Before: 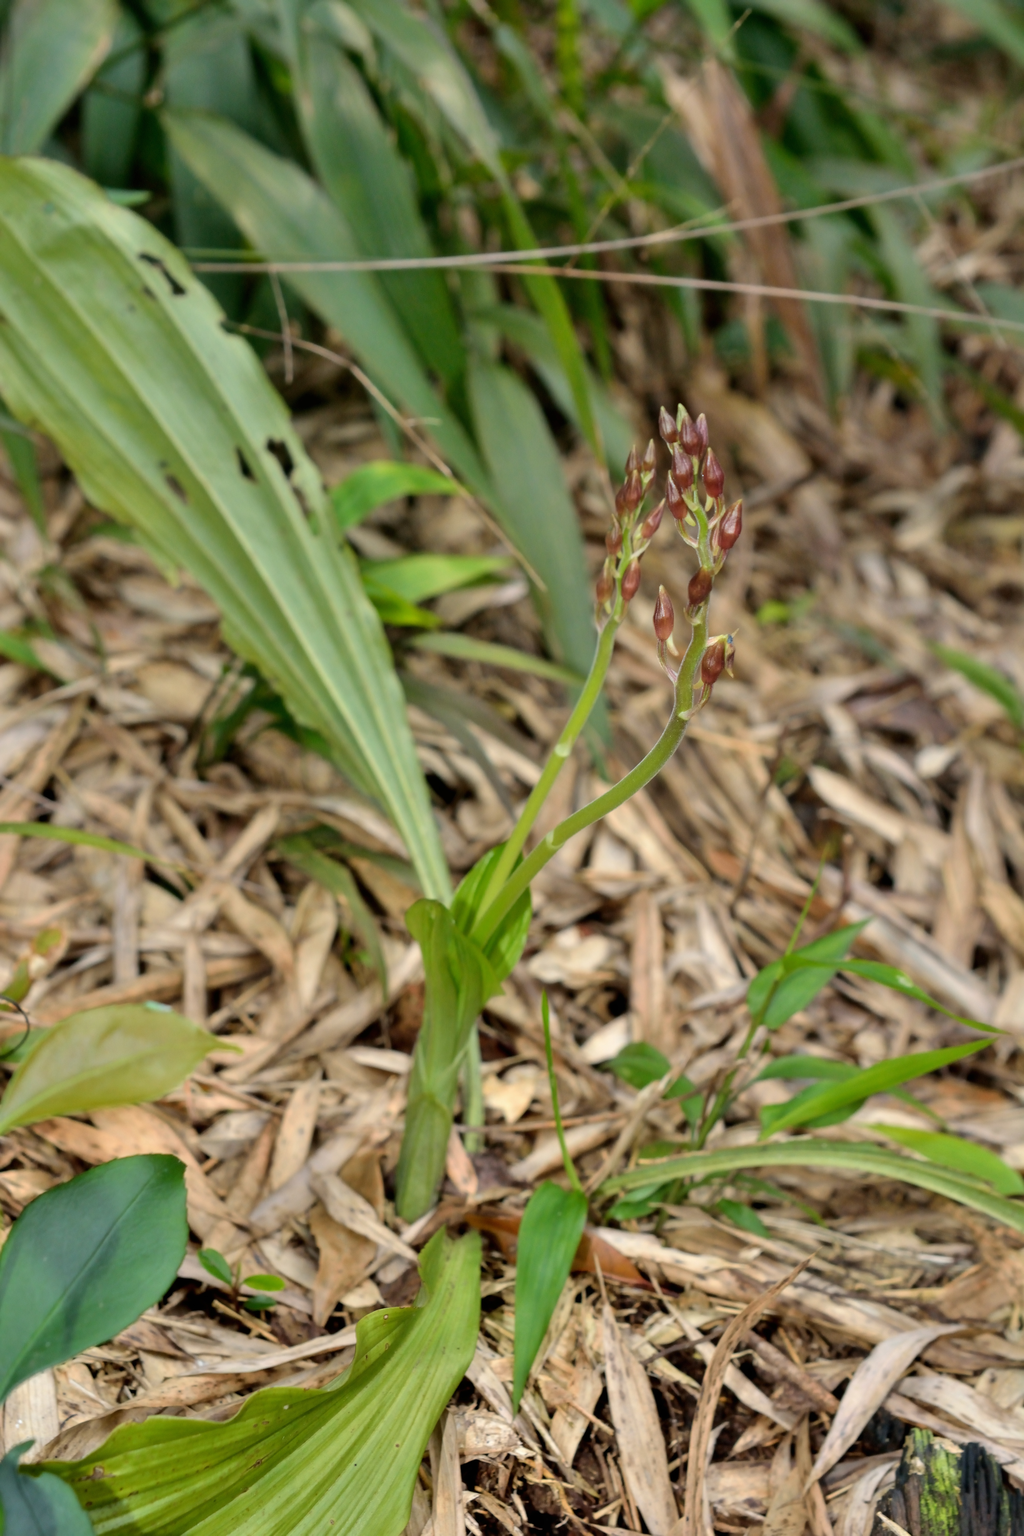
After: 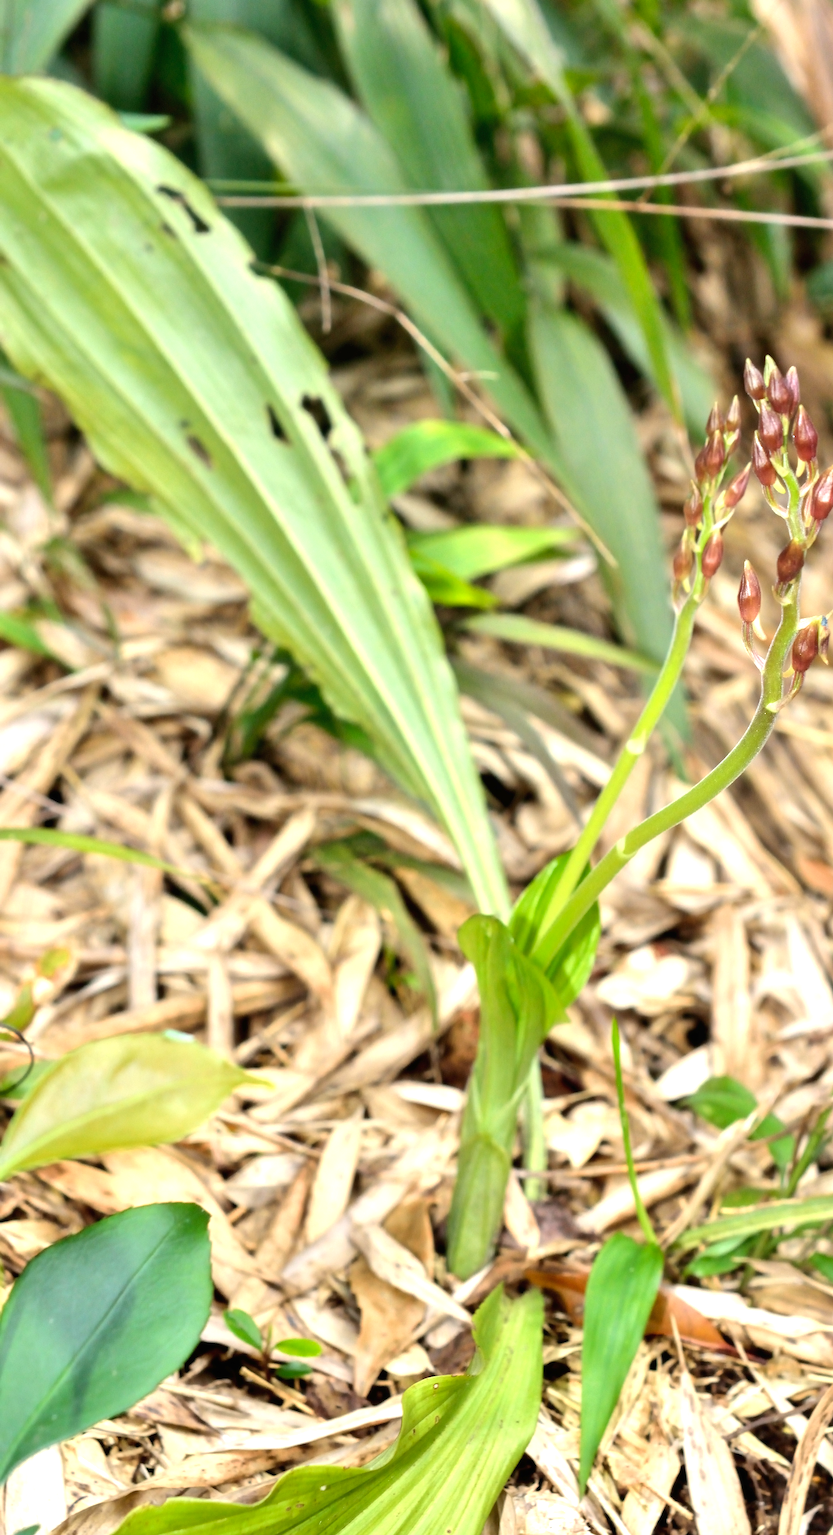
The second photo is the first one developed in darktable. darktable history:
levels: mode automatic, white 90.7%
crop: top 5.813%, right 27.876%, bottom 5.584%
exposure: black level correction 0, exposure 1.279 EV, compensate exposure bias true, compensate highlight preservation false
